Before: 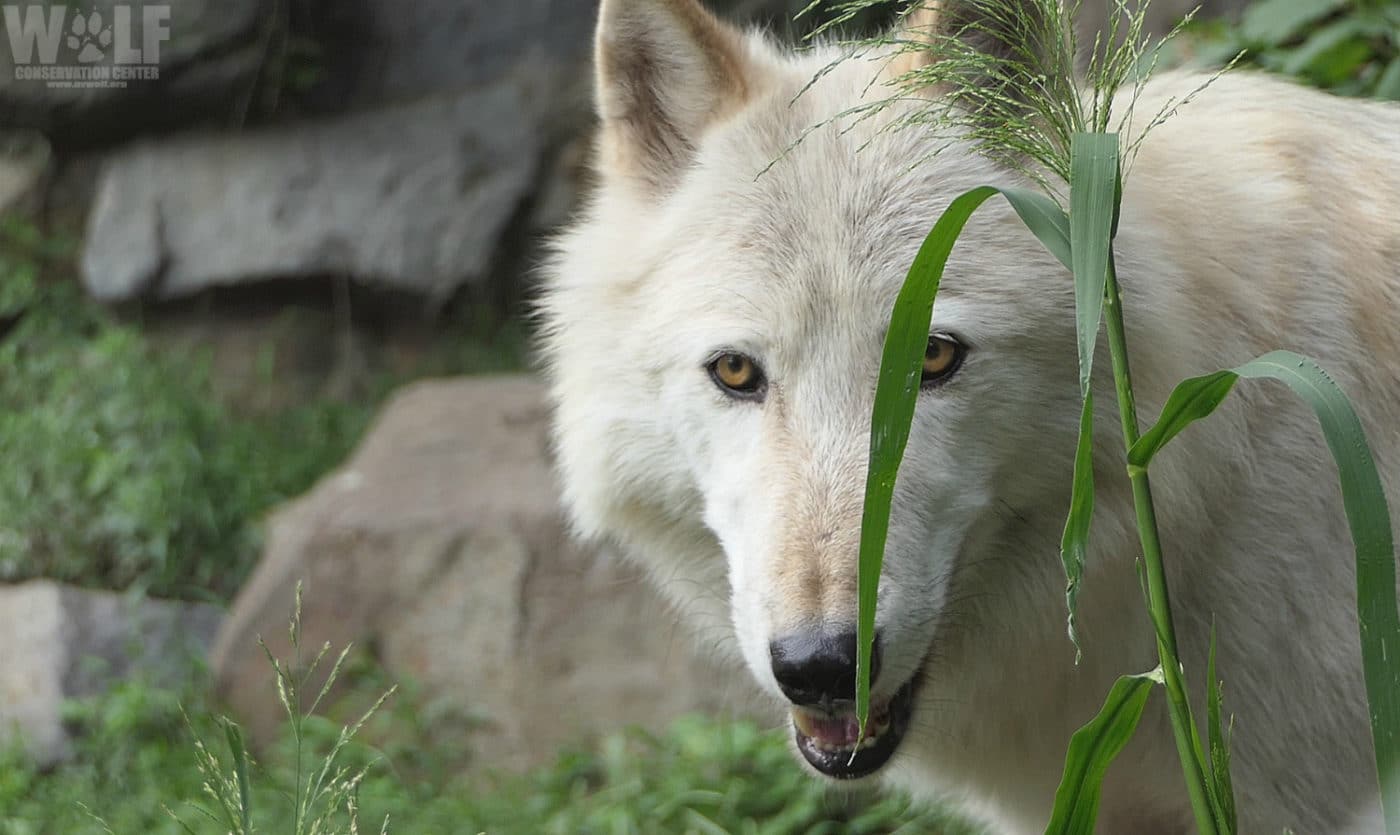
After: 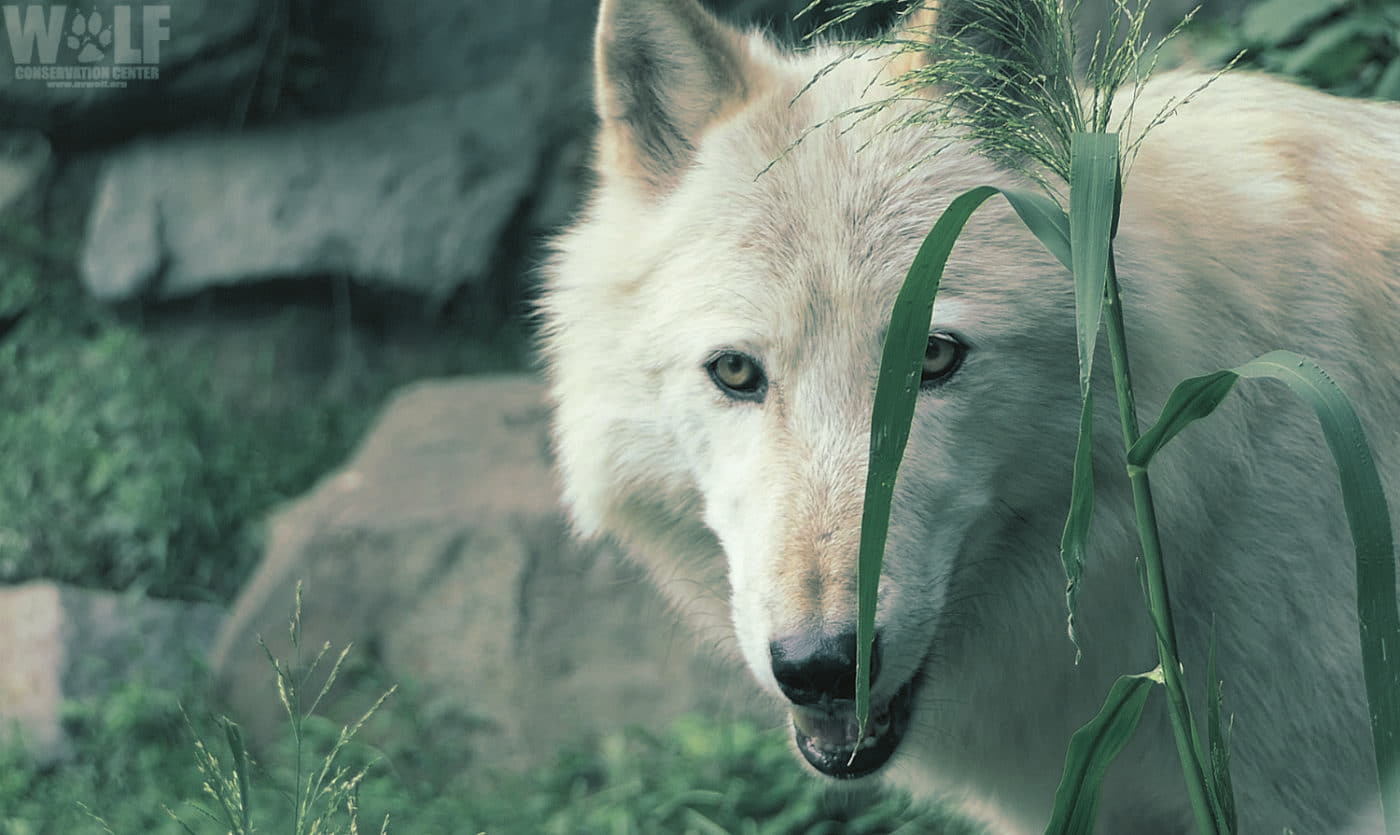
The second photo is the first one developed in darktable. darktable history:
color correction: highlights a* -7.23, highlights b* -0.161, shadows a* 20.08, shadows b* 11.73
split-toning: shadows › hue 186.43°, highlights › hue 49.29°, compress 30.29%
